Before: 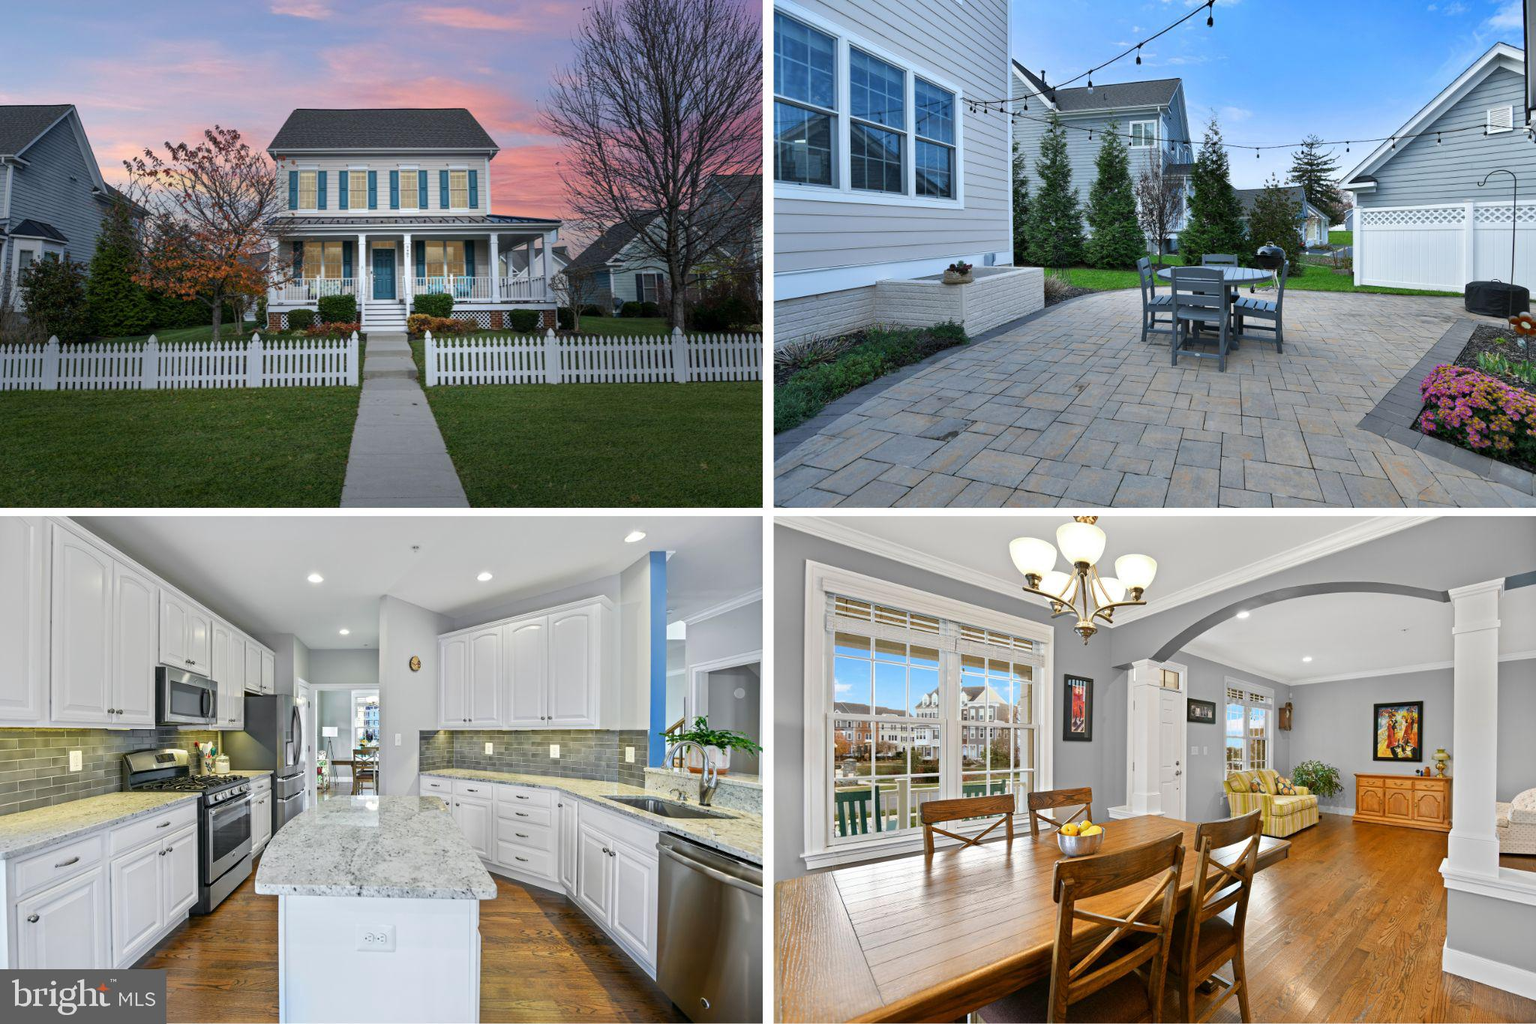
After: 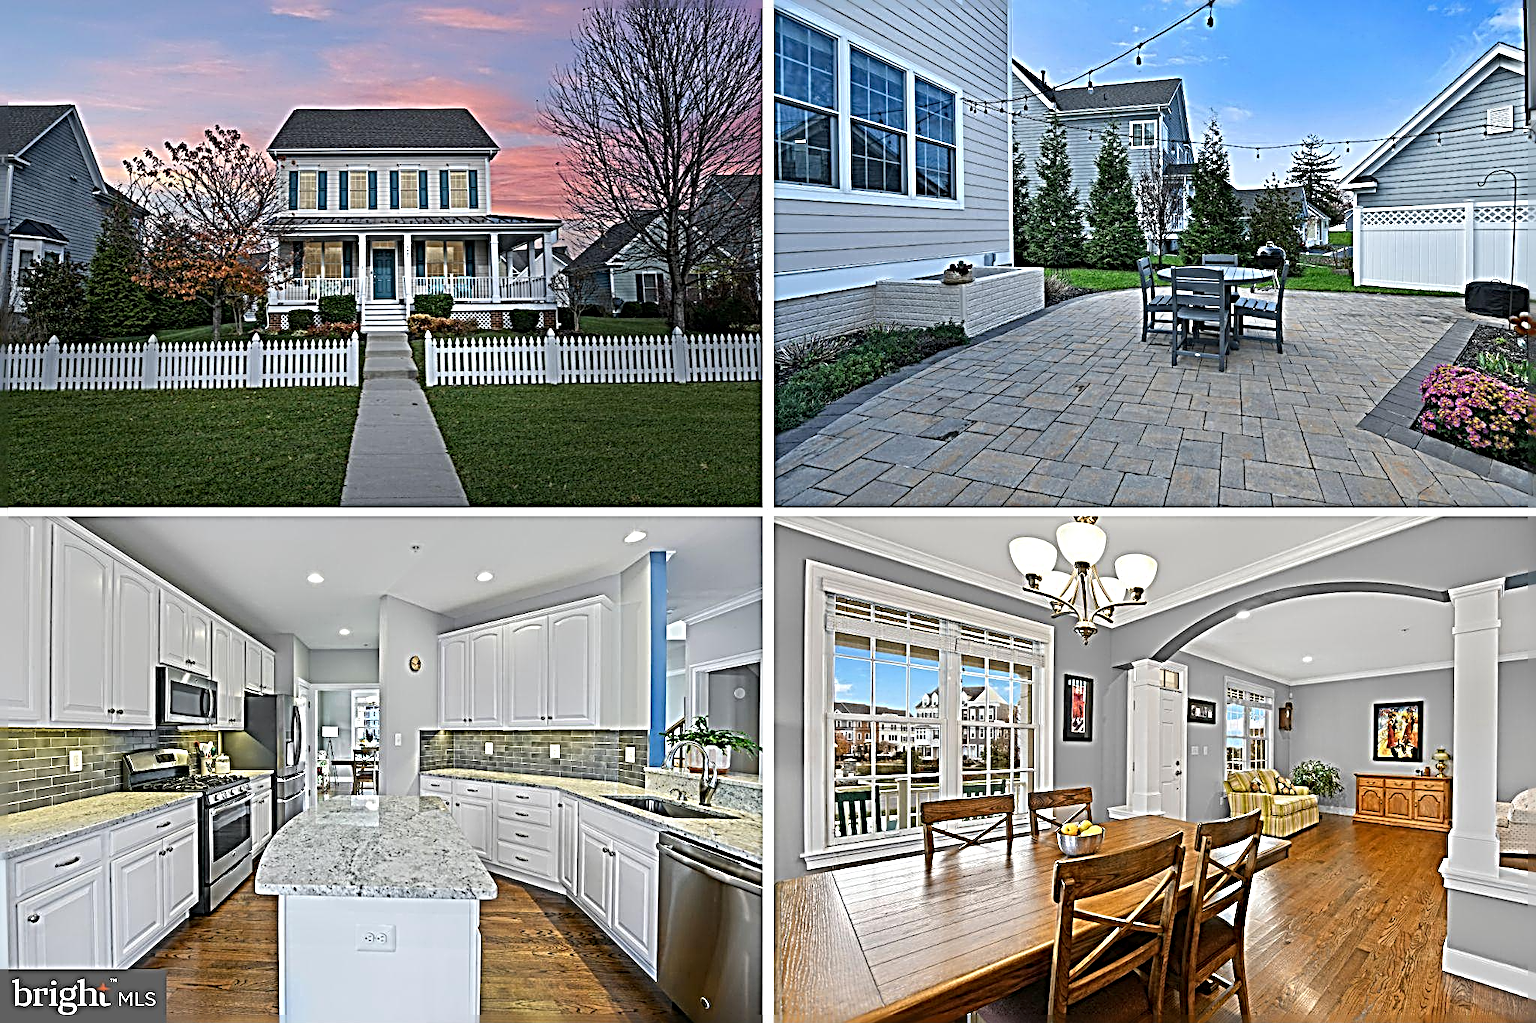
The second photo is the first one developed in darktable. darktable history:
sharpen: radius 4.024, amount 1.996
